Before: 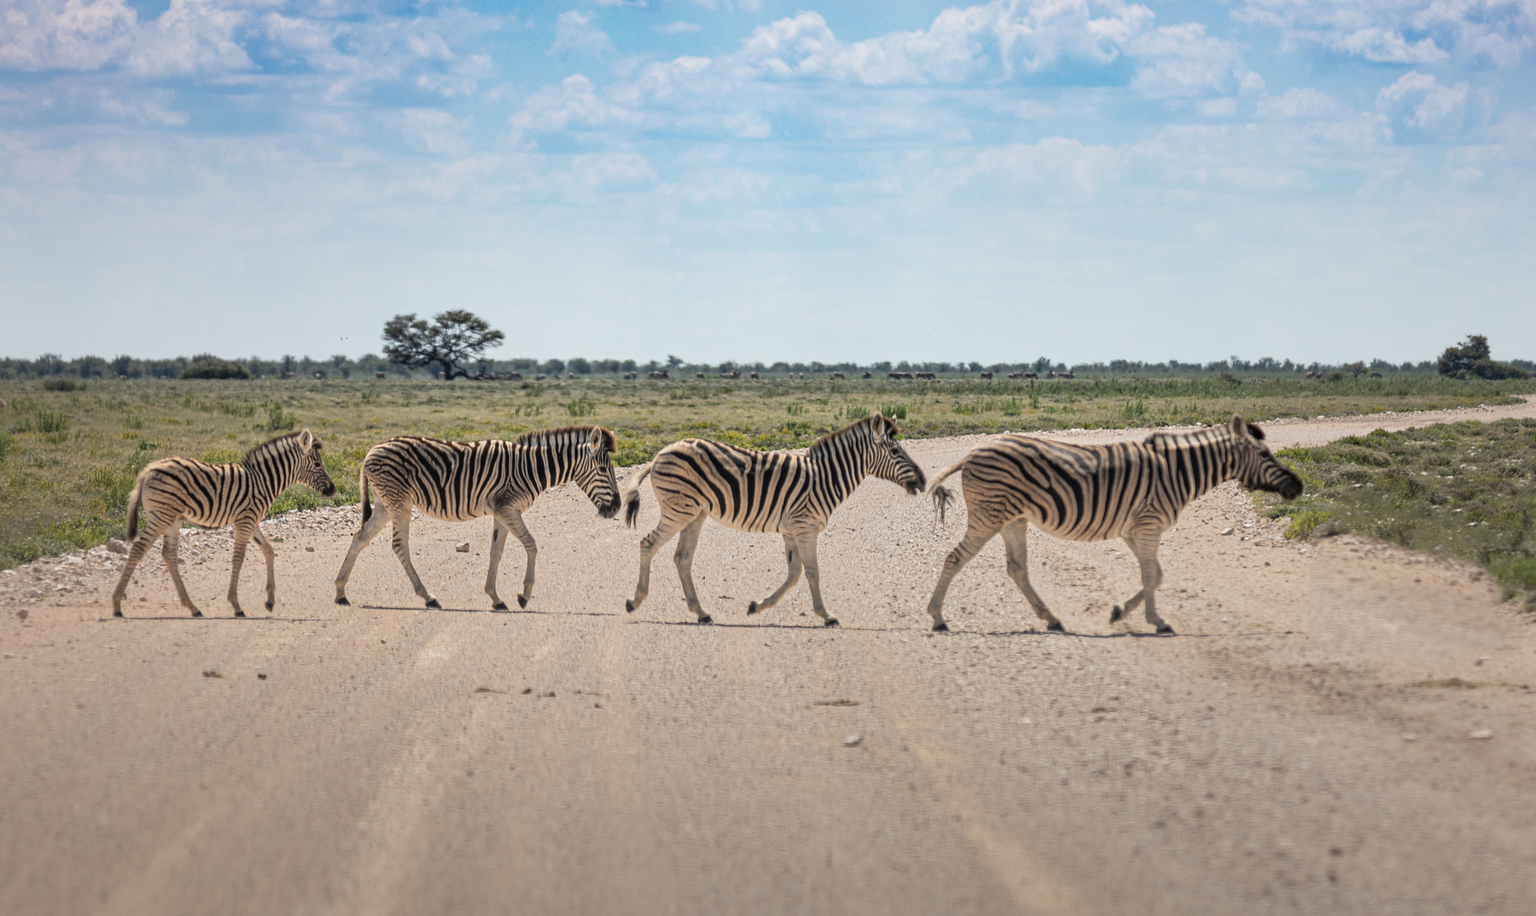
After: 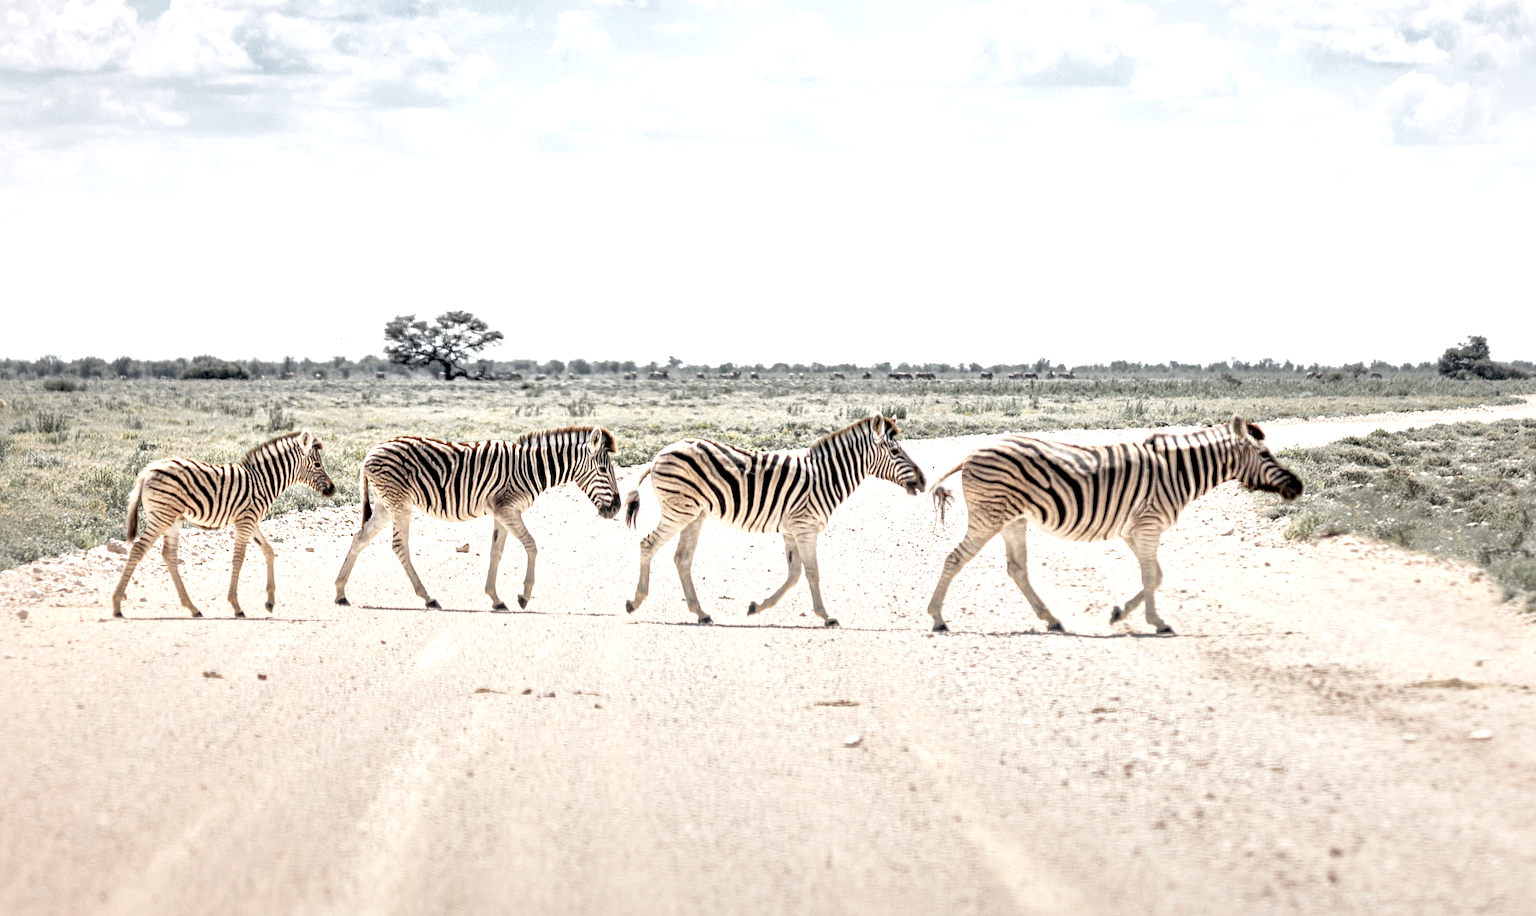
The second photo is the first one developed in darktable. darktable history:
local contrast: mode bilateral grid, contrast 20, coarseness 50, detail 171%, midtone range 0.2
exposure: black level correction 0.01, exposure 1 EV, compensate highlight preservation false
base curve: curves: ch0 [(0, 0) (0.204, 0.334) (0.55, 0.733) (1, 1)], preserve colors none
color zones: curves: ch1 [(0, 0.638) (0.193, 0.442) (0.286, 0.15) (0.429, 0.14) (0.571, 0.142) (0.714, 0.154) (0.857, 0.175) (1, 0.638)]
